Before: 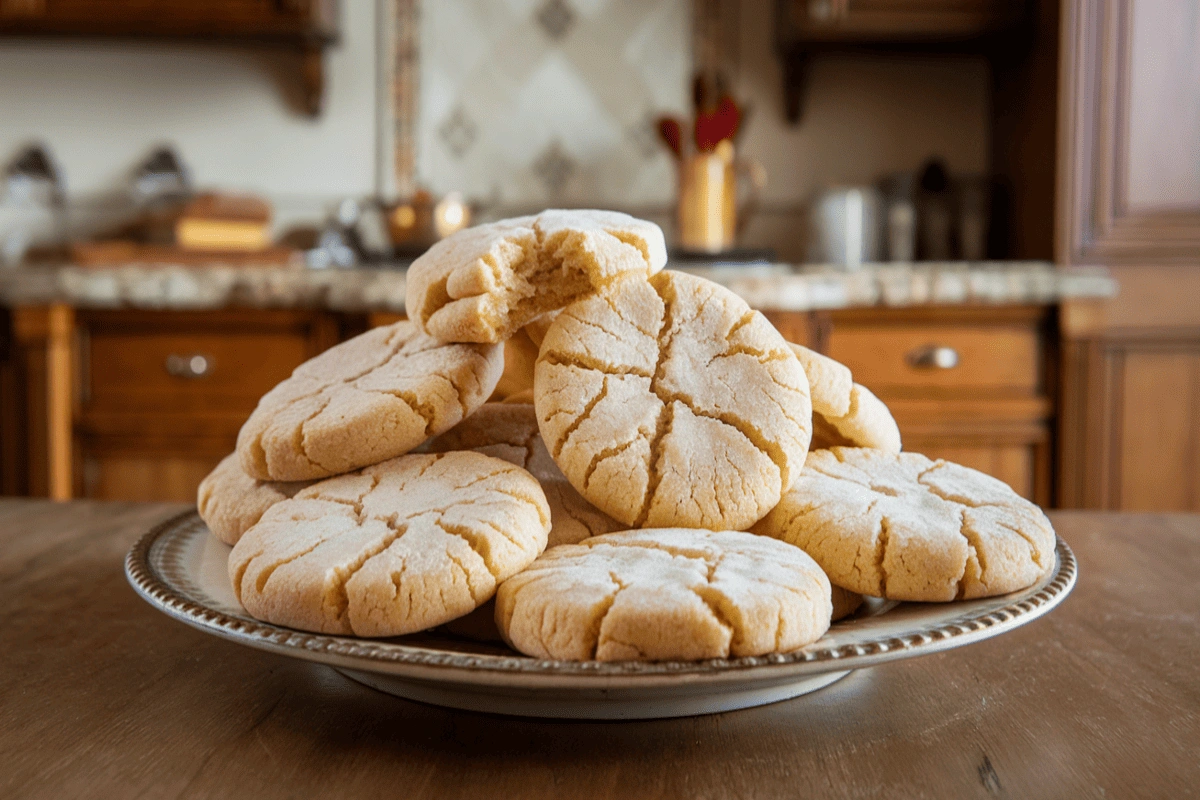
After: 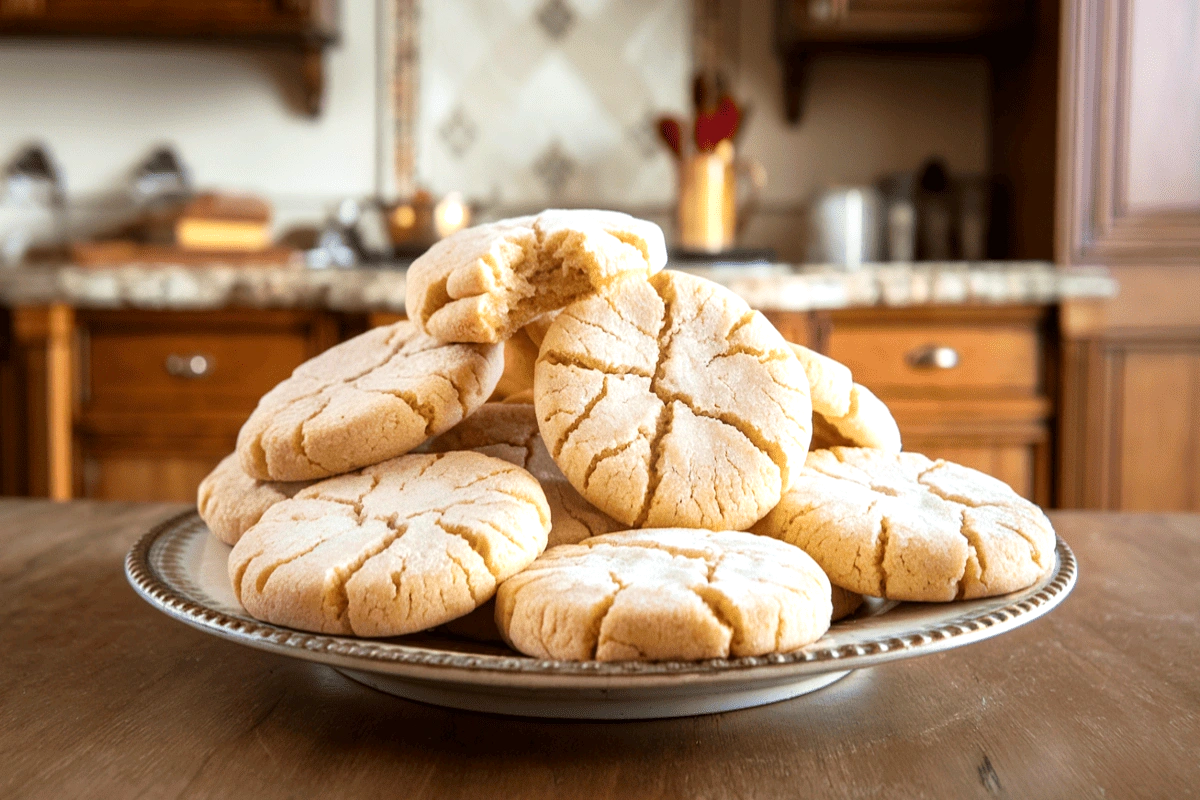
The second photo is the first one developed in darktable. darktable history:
shadows and highlights: shadows -30, highlights 30
exposure: exposure 0.564 EV, compensate highlight preservation false
